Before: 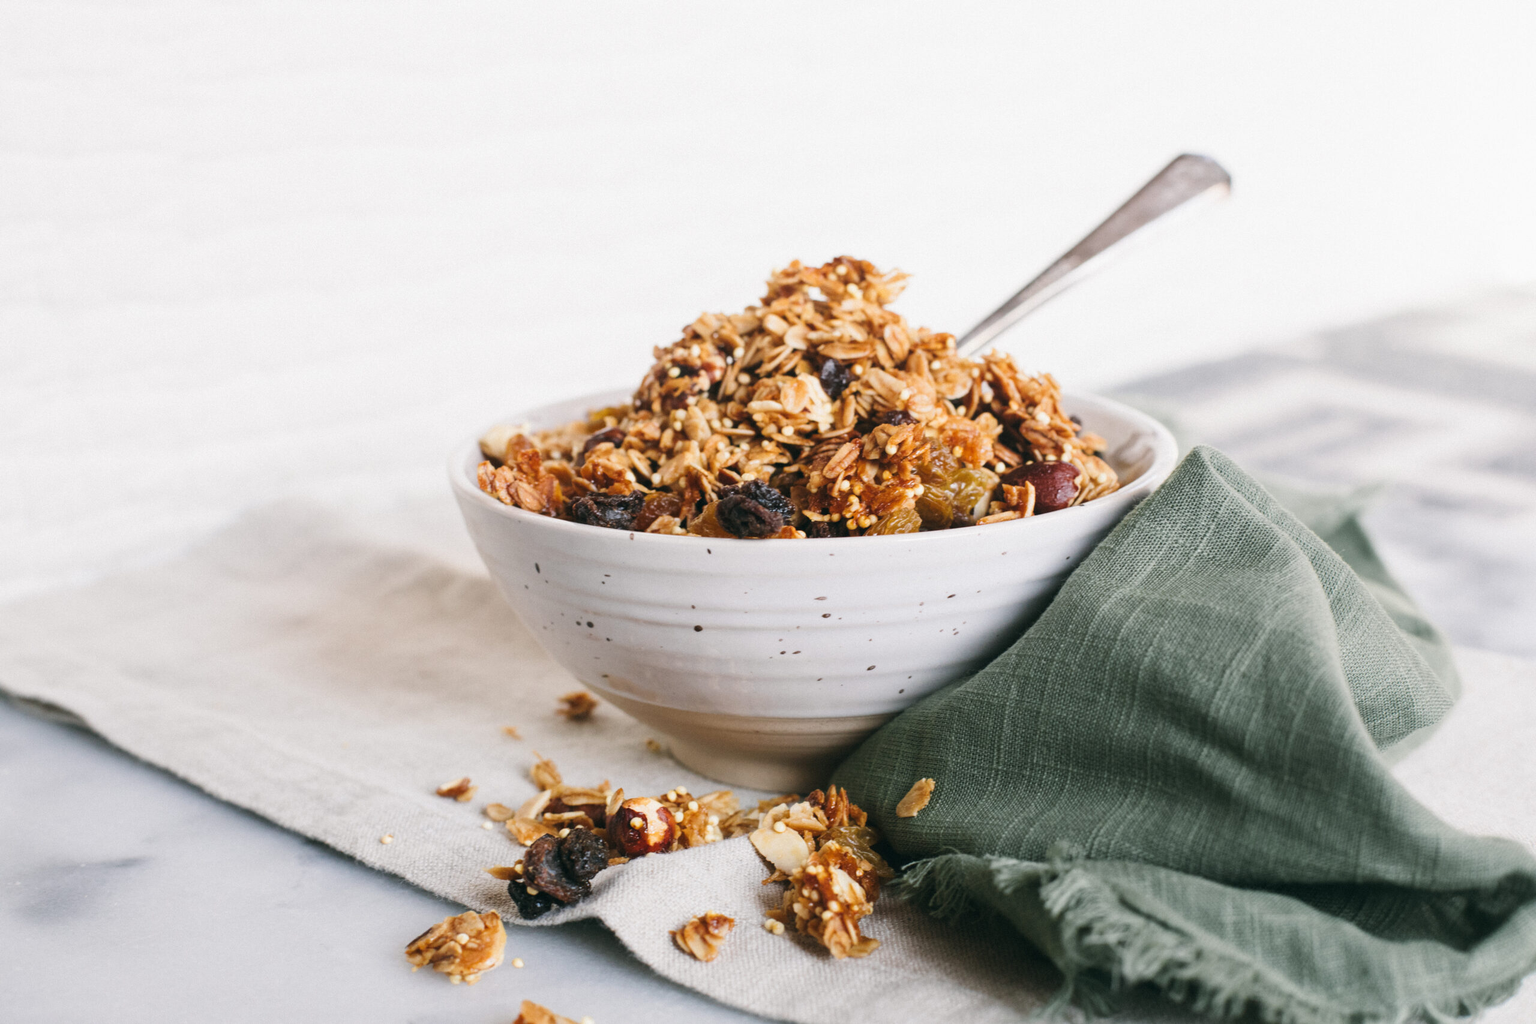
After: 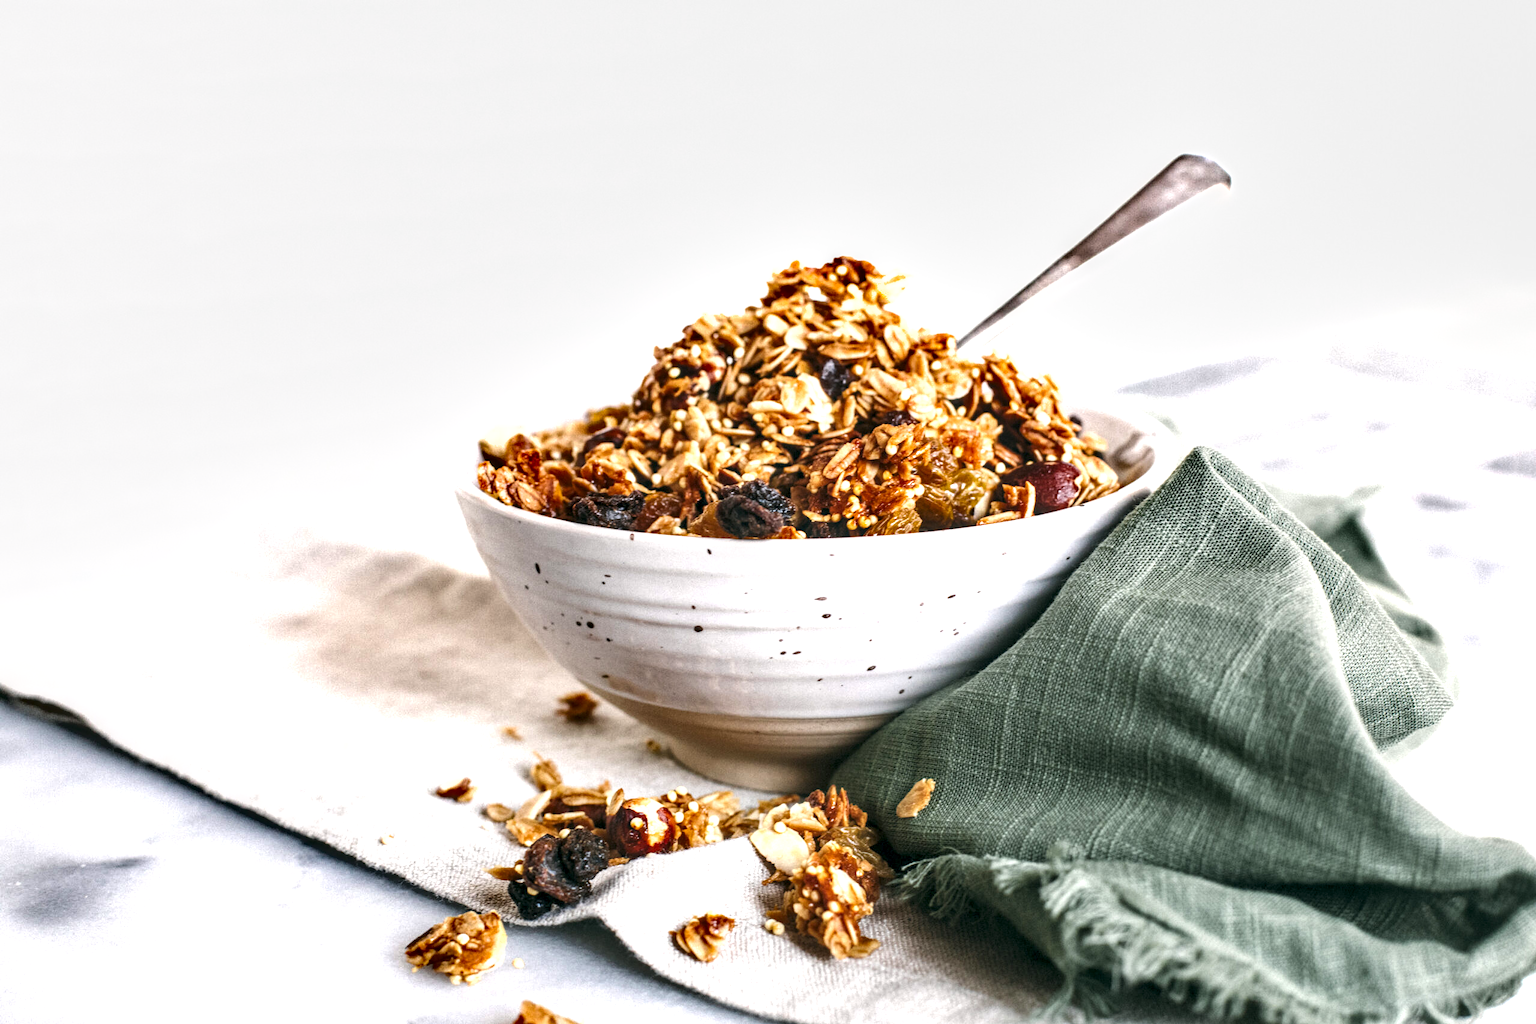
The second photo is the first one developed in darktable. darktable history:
exposure: black level correction 0, exposure 0.698 EV, compensate exposure bias true, compensate highlight preservation false
local contrast: highlights 29%, detail 150%
shadows and highlights: shadows 22.79, highlights -48.83, soften with gaussian
